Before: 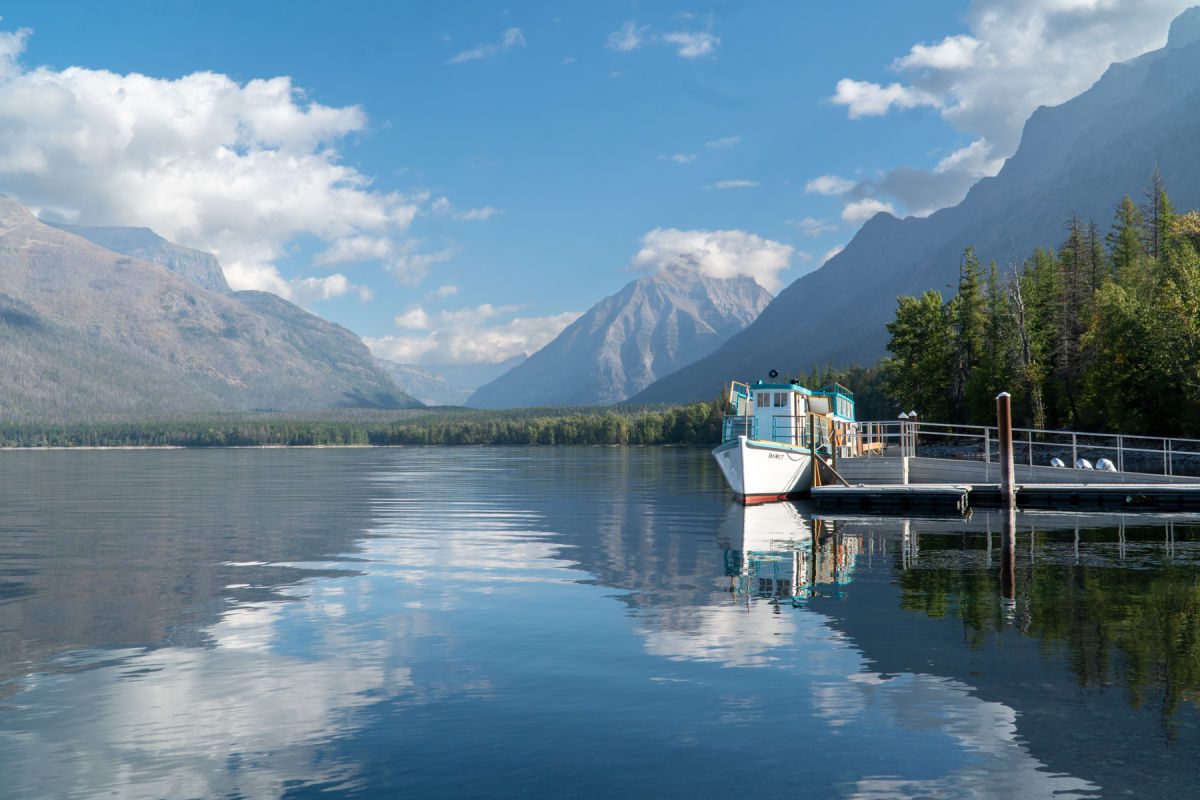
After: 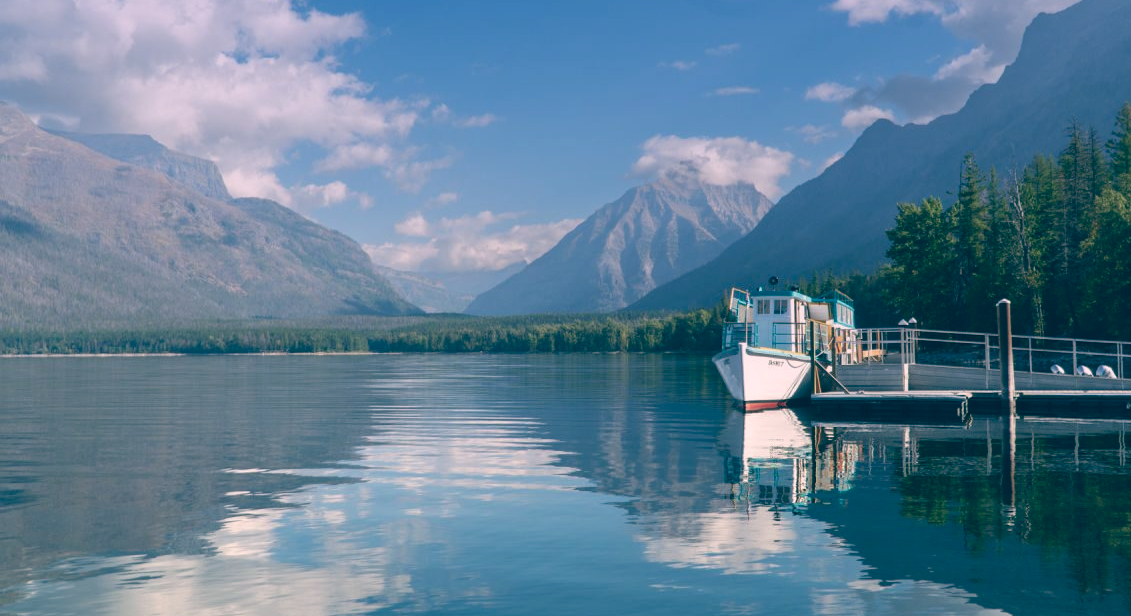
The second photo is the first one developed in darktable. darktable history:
crop and rotate: angle 0.03°, top 11.643%, right 5.651%, bottom 11.189%
color balance: lift [1.006, 0.985, 1.002, 1.015], gamma [1, 0.953, 1.008, 1.047], gain [1.076, 1.13, 1.004, 0.87]
graduated density: hue 238.83°, saturation 50%
